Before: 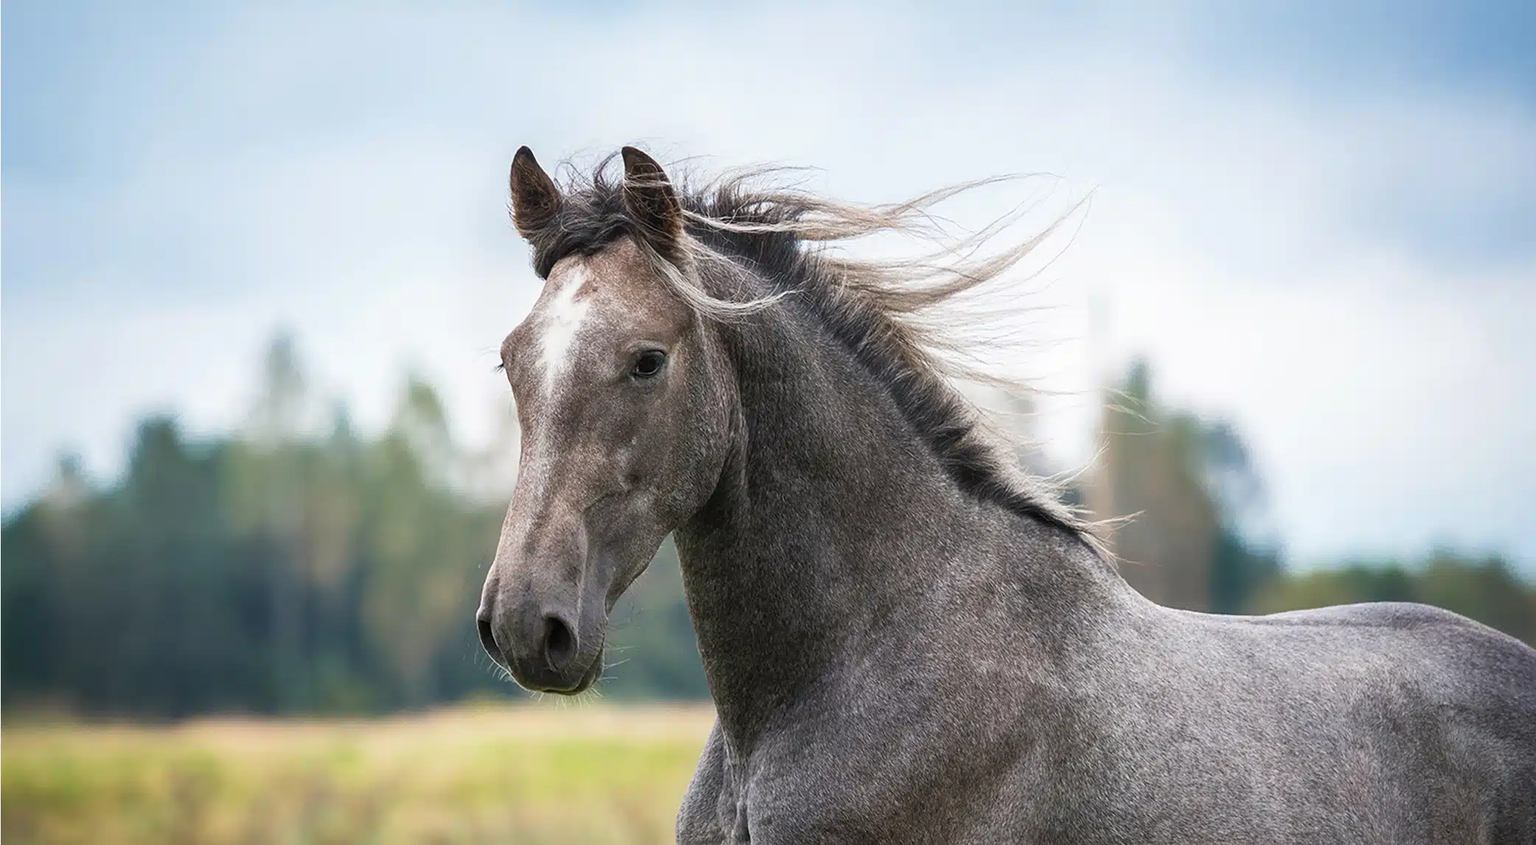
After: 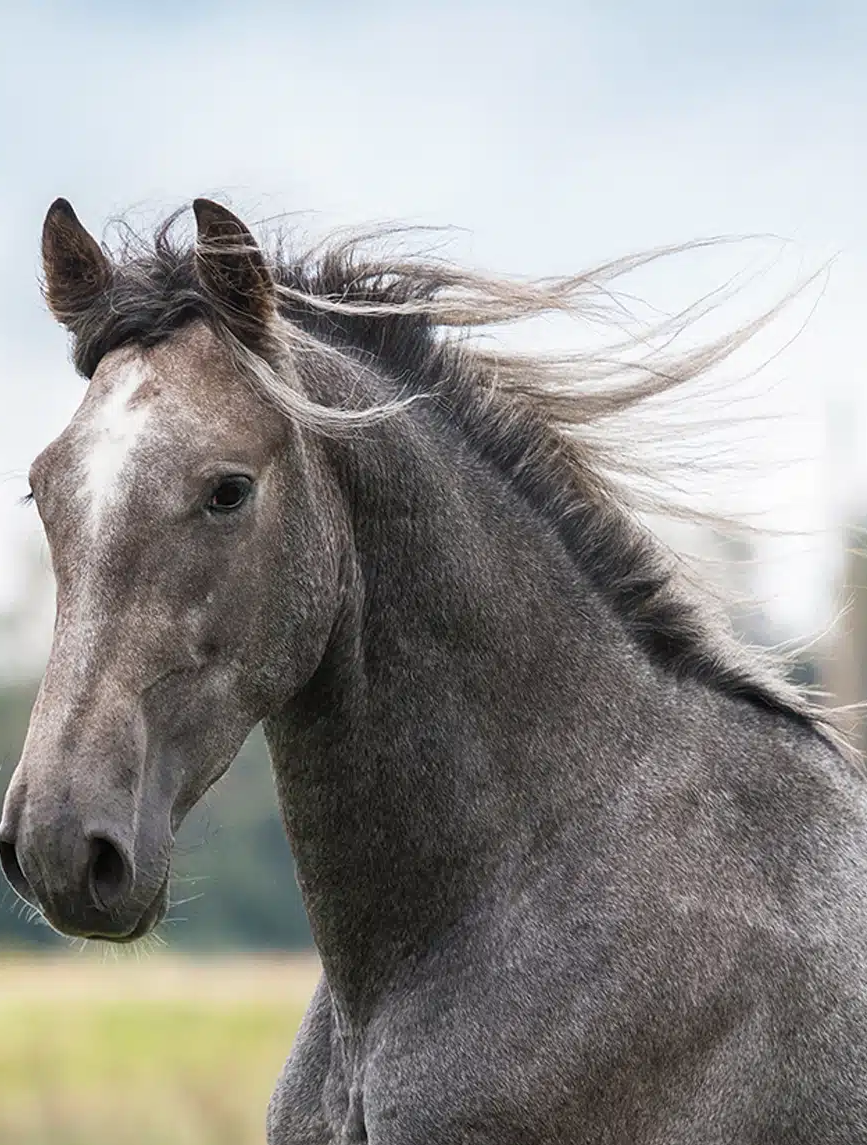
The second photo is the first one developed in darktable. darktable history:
crop: left 31.229%, right 27.105%
color correction: saturation 0.85
